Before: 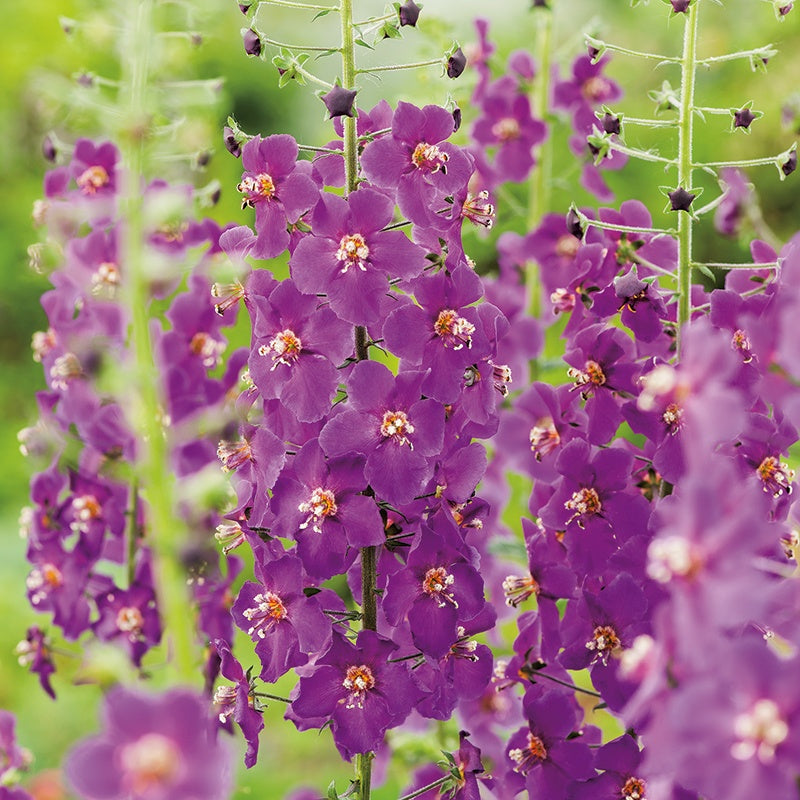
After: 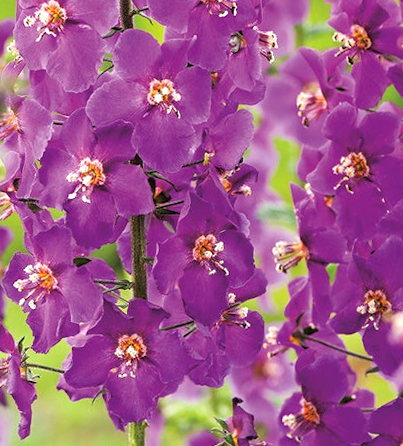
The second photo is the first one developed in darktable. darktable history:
rotate and perspective: rotation -1.17°, automatic cropping off
exposure: exposure 0.375 EV, compensate highlight preservation false
crop: left 29.672%, top 41.786%, right 20.851%, bottom 3.487%
